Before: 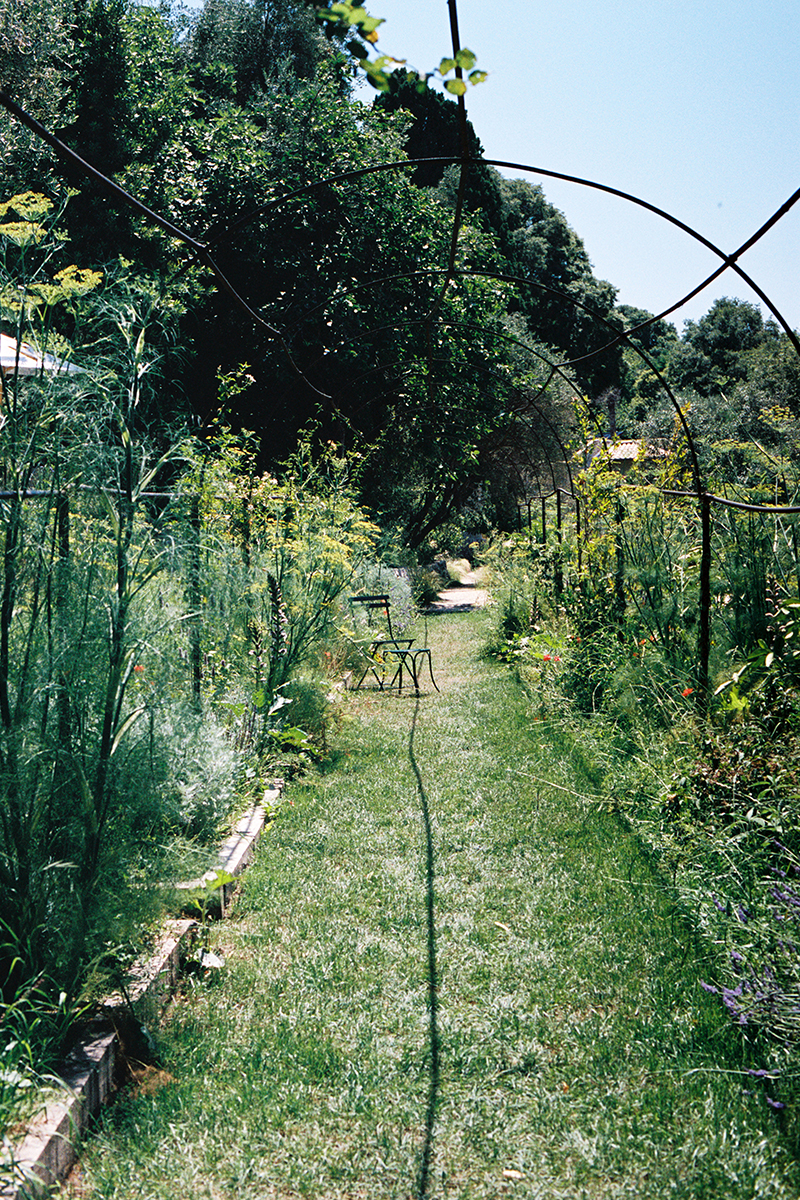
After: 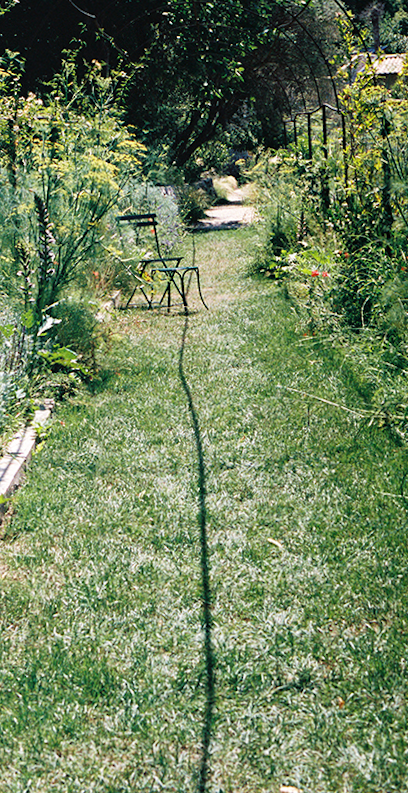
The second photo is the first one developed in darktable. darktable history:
rotate and perspective: rotation -1°, crop left 0.011, crop right 0.989, crop top 0.025, crop bottom 0.975
crop and rotate: left 29.237%, top 31.152%, right 19.807%
